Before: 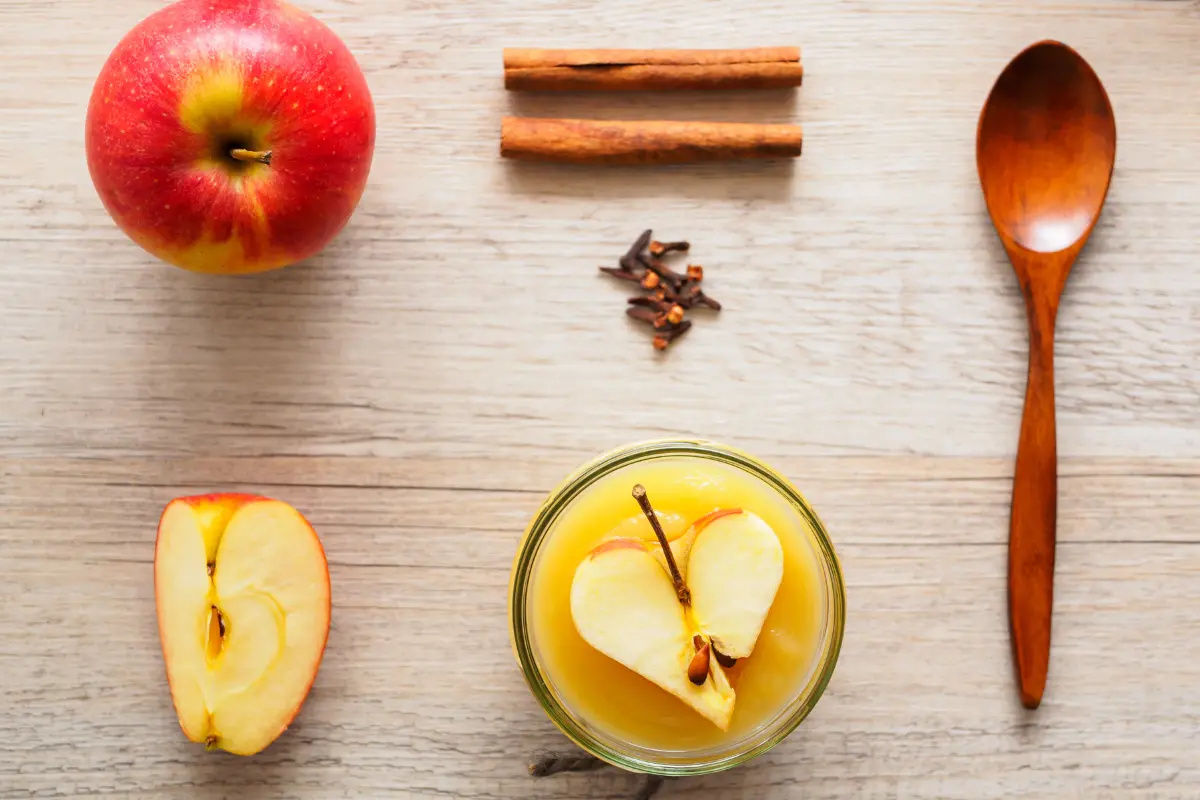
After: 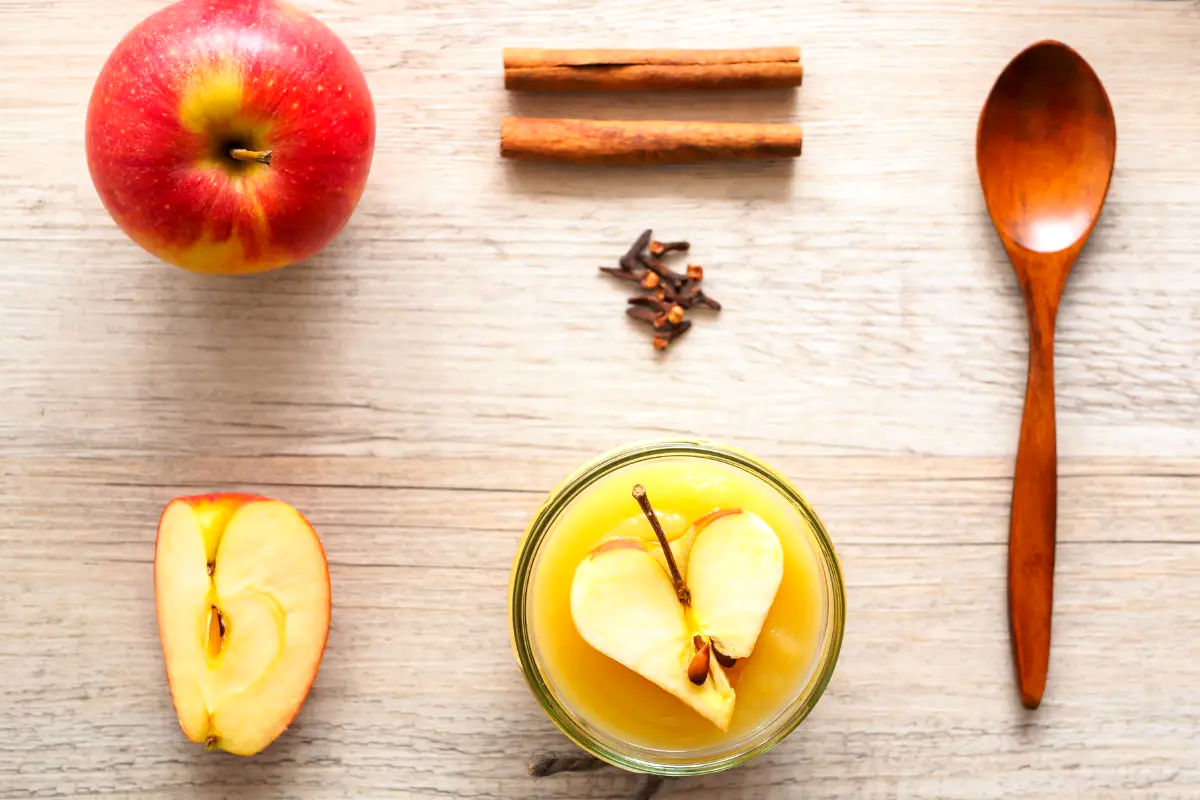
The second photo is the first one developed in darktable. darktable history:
exposure: black level correction 0.002, exposure 0.3 EV, compensate highlight preservation false
